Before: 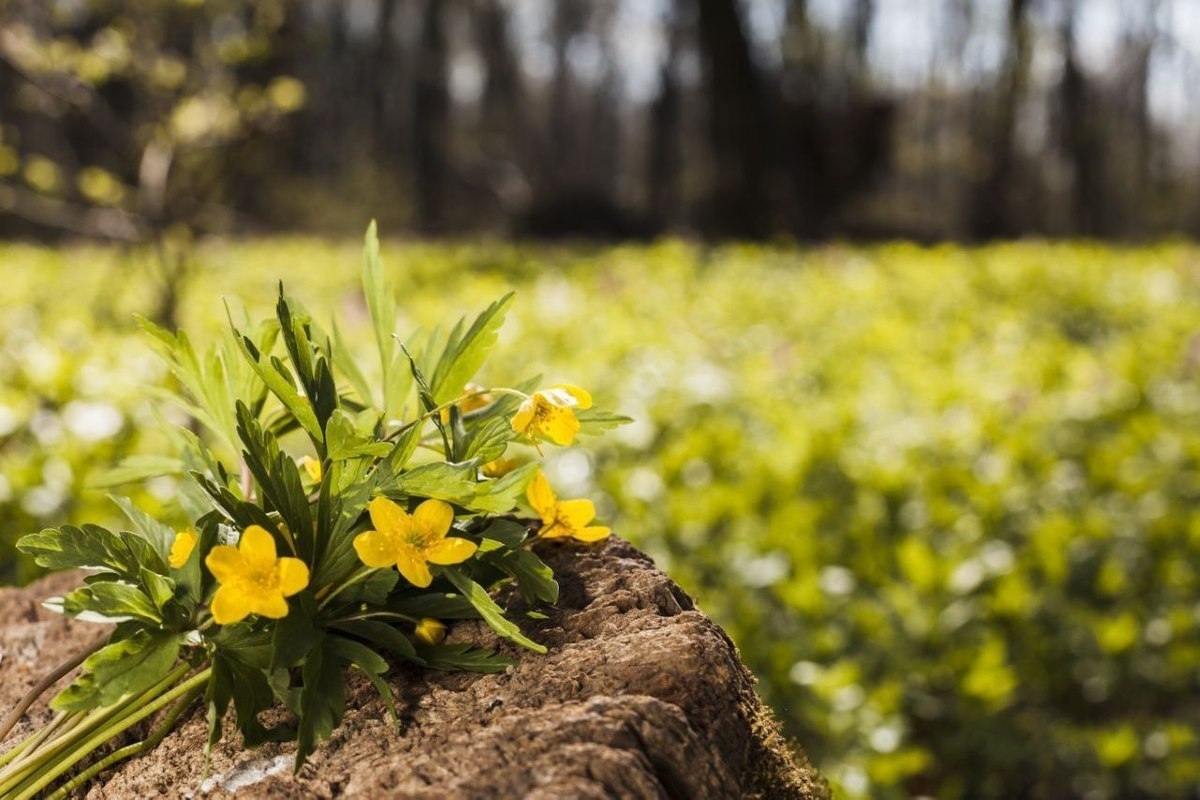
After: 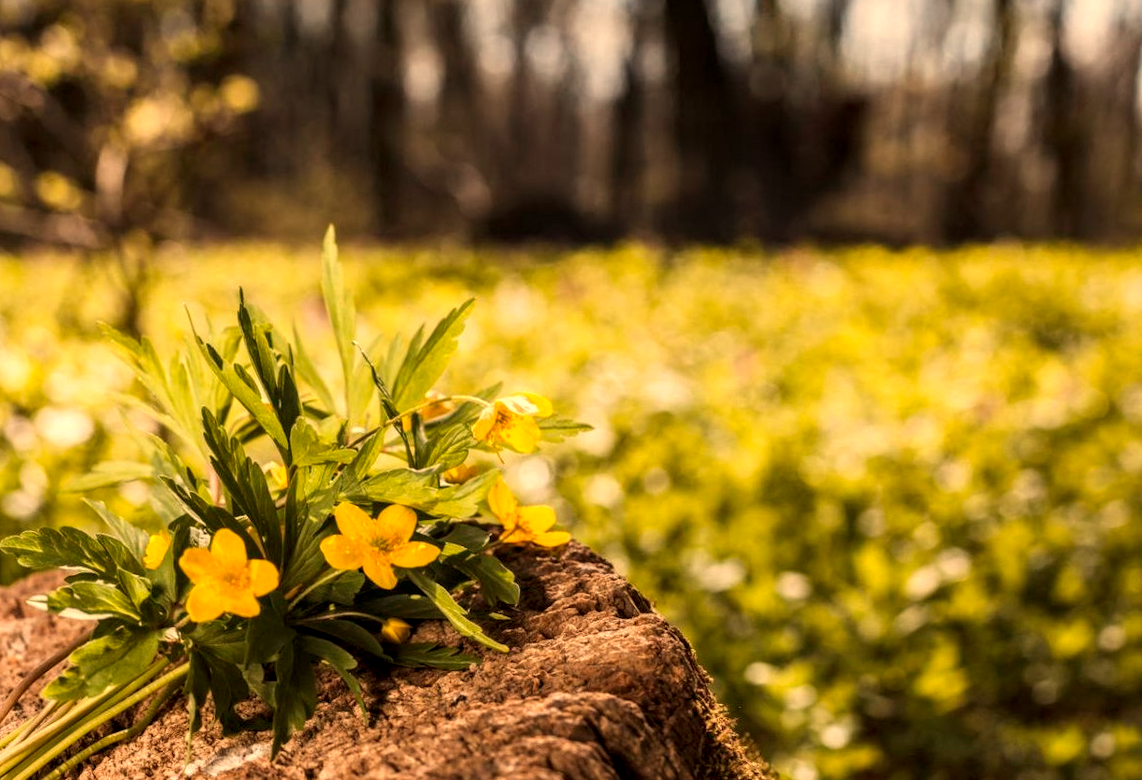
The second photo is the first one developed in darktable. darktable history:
rotate and perspective: rotation 0.074°, lens shift (vertical) 0.096, lens shift (horizontal) -0.041, crop left 0.043, crop right 0.952, crop top 0.024, crop bottom 0.979
white balance: red 1.138, green 0.996, blue 0.812
local contrast: detail 130%
